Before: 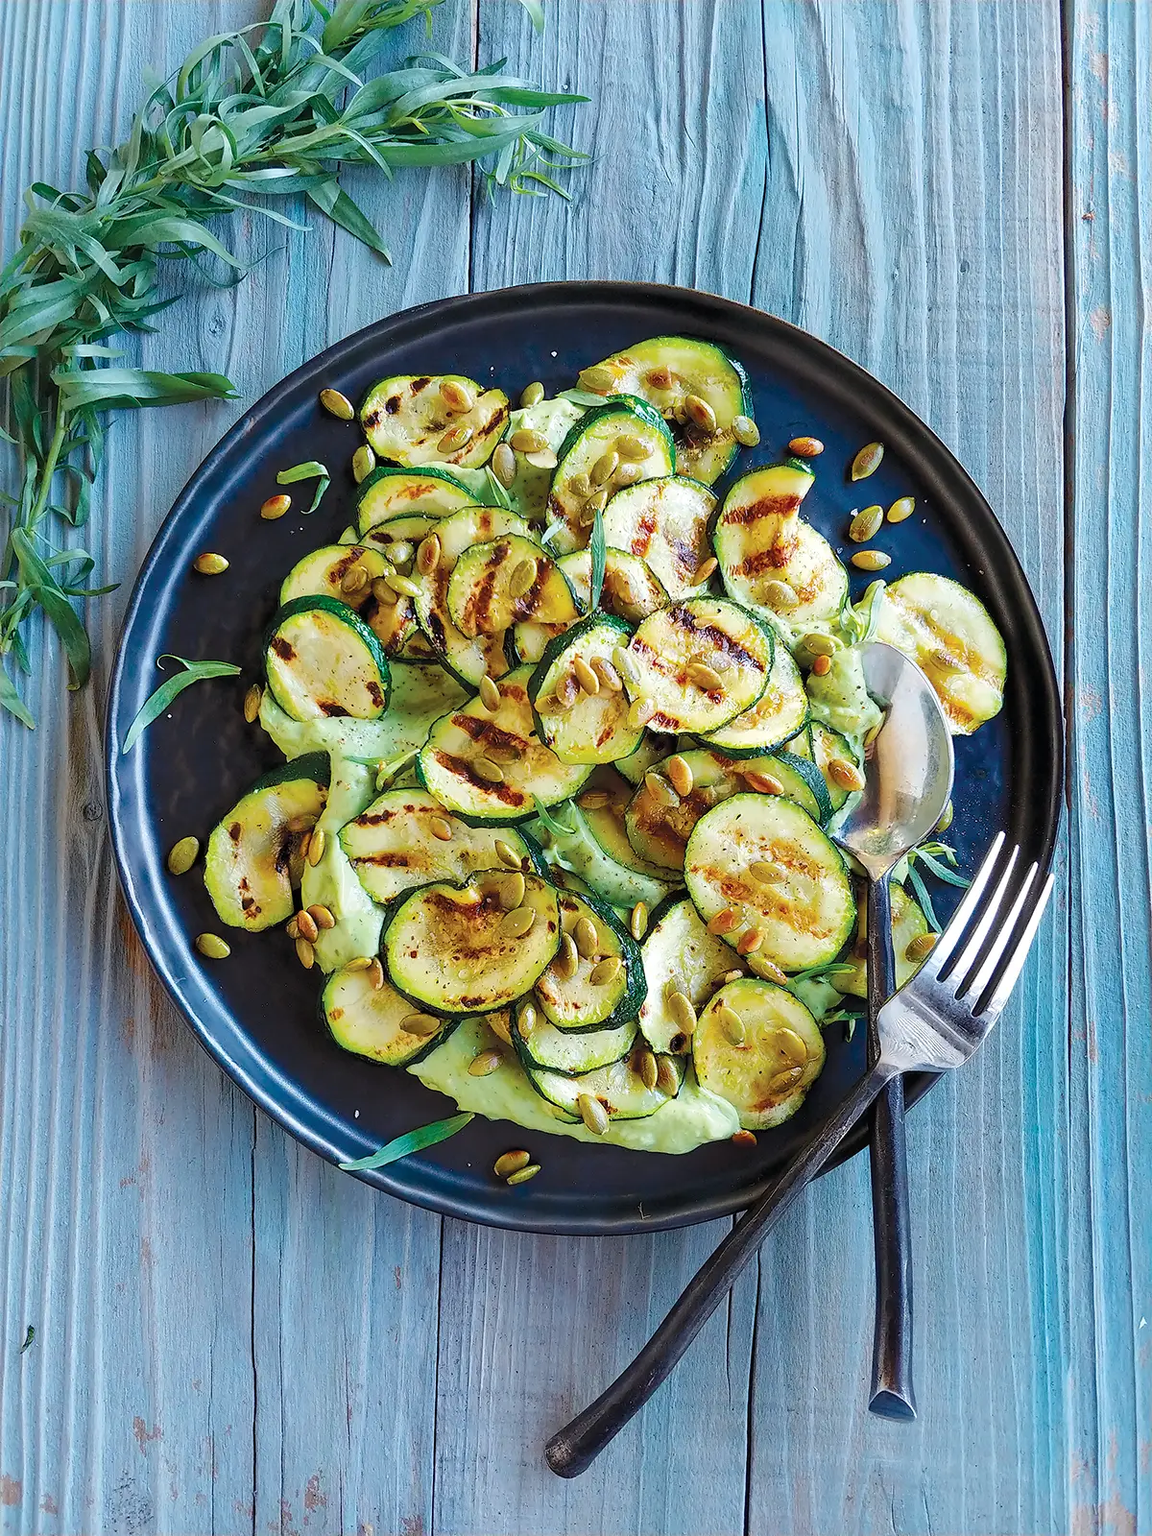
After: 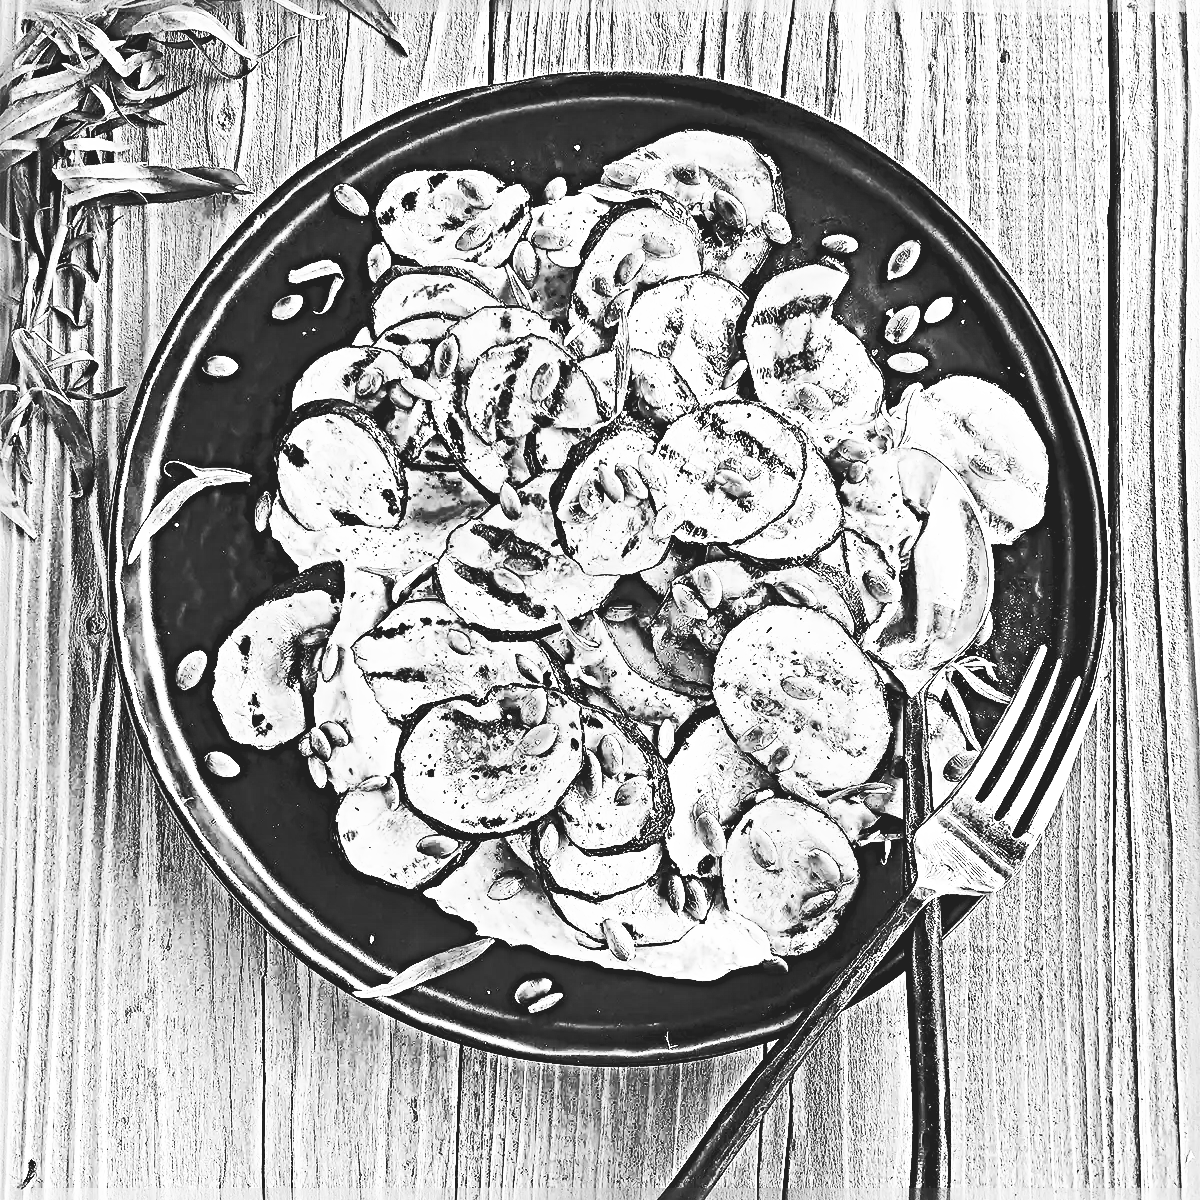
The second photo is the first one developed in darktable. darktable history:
base curve: curves: ch0 [(0, 0.015) (0.085, 0.116) (0.134, 0.298) (0.19, 0.545) (0.296, 0.764) (0.599, 0.982) (1, 1)], preserve colors none
sharpen: radius 6.3, amount 1.8, threshold 0
crop: top 13.819%, bottom 11.169%
monochrome: on, module defaults
